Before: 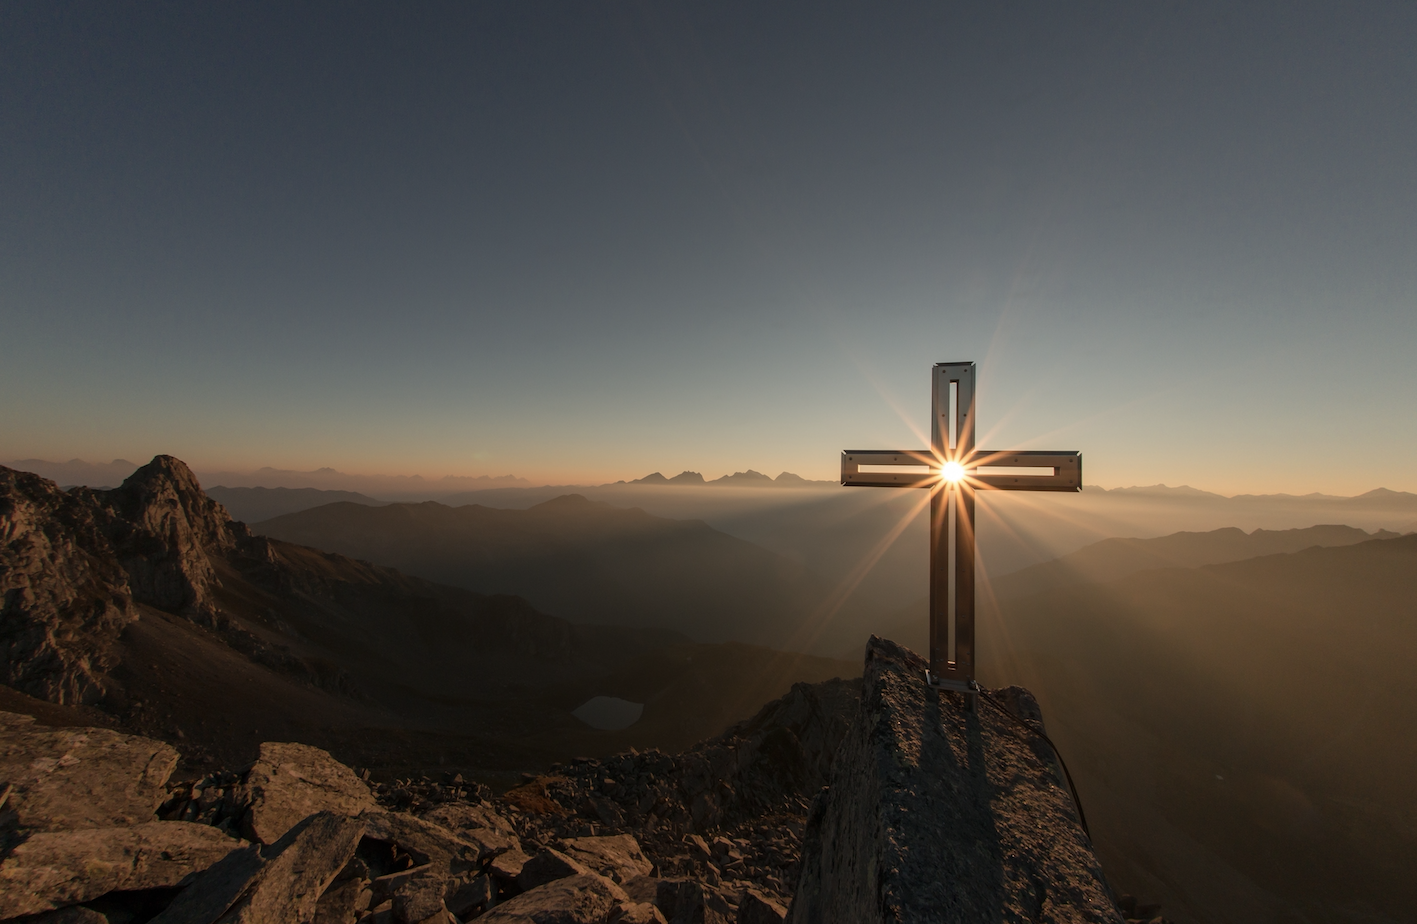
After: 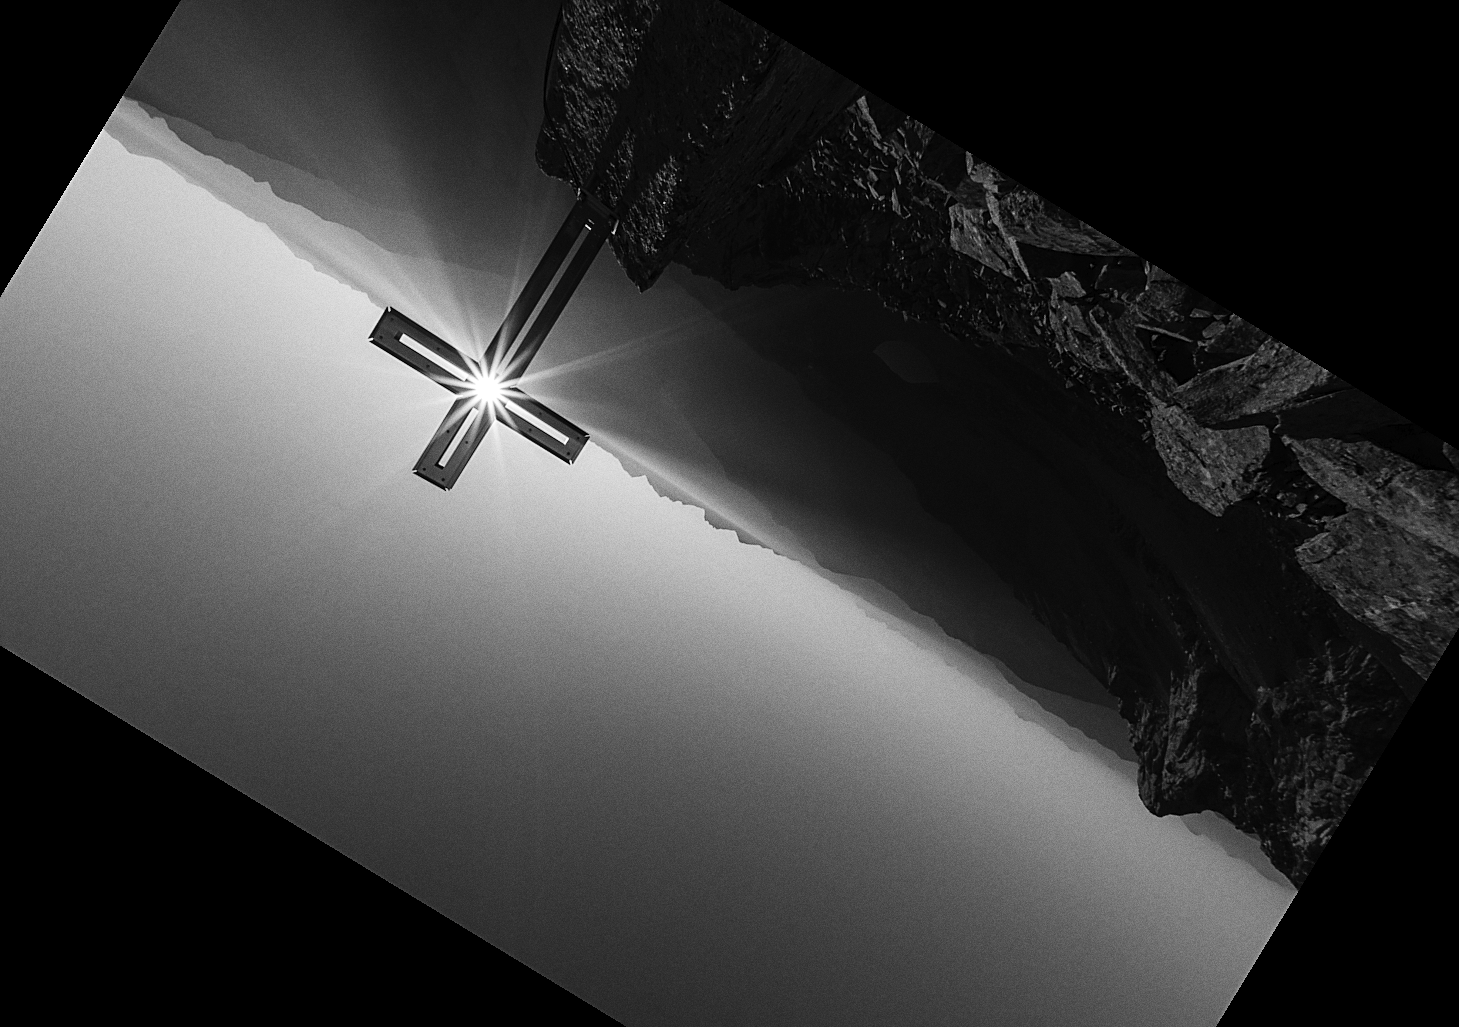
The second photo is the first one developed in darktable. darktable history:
grain: coarseness 0.47 ISO
crop and rotate: angle 148.68°, left 9.111%, top 15.603%, right 4.588%, bottom 17.041%
sharpen: on, module defaults
color calibration: output gray [0.28, 0.41, 0.31, 0], gray › normalize channels true, illuminant same as pipeline (D50), adaptation XYZ, x 0.346, y 0.359, gamut compression 0
tone curve: curves: ch0 [(0, 0) (0.003, 0.014) (0.011, 0.017) (0.025, 0.023) (0.044, 0.035) (0.069, 0.04) (0.1, 0.062) (0.136, 0.099) (0.177, 0.152) (0.224, 0.214) (0.277, 0.291) (0.335, 0.383) (0.399, 0.487) (0.468, 0.581) (0.543, 0.662) (0.623, 0.738) (0.709, 0.802) (0.801, 0.871) (0.898, 0.936) (1, 1)], preserve colors none
color balance rgb: linear chroma grading › global chroma 9%, perceptual saturation grading › global saturation 36%, perceptual saturation grading › shadows 35%, perceptual brilliance grading › global brilliance 15%, perceptual brilliance grading › shadows -35%, global vibrance 15%
